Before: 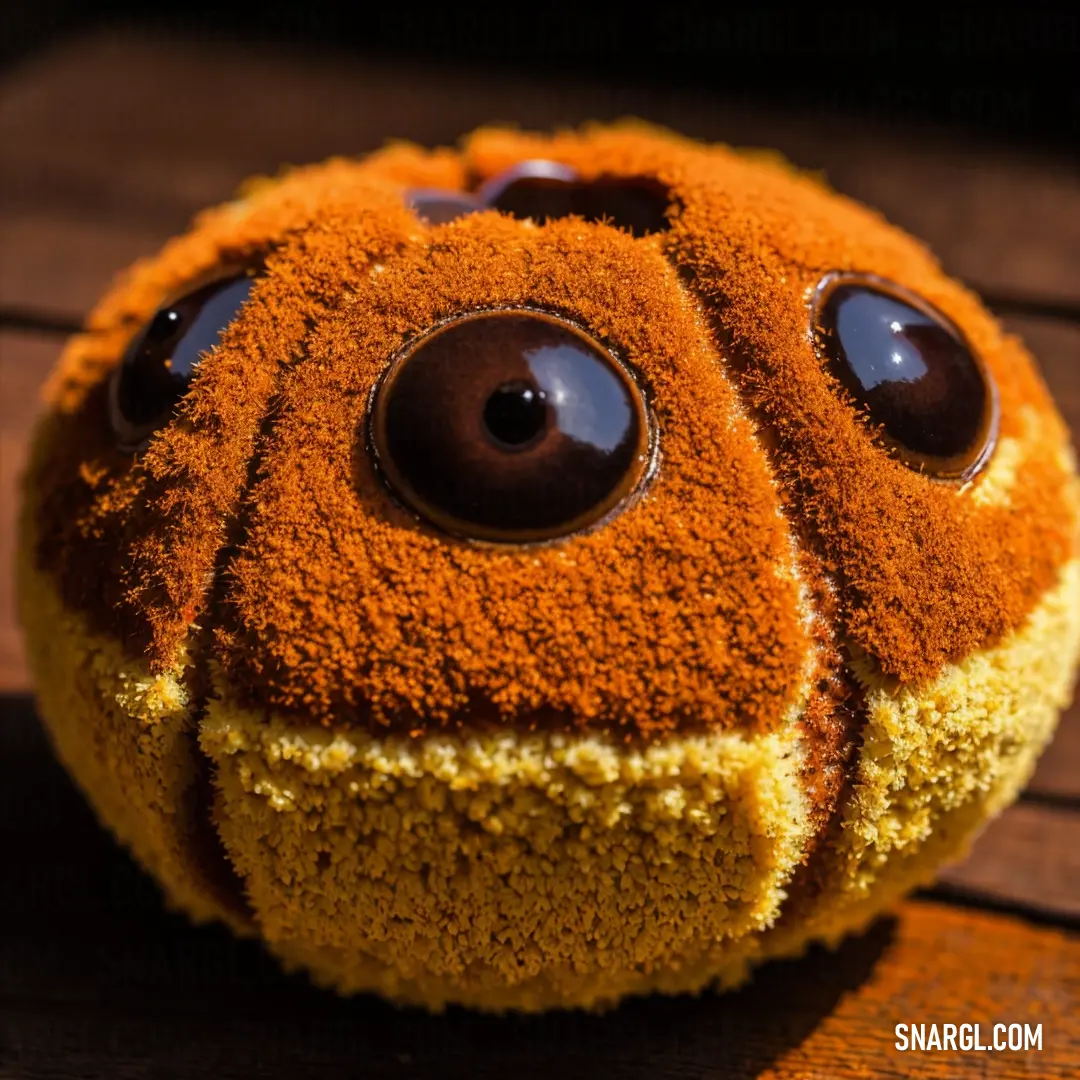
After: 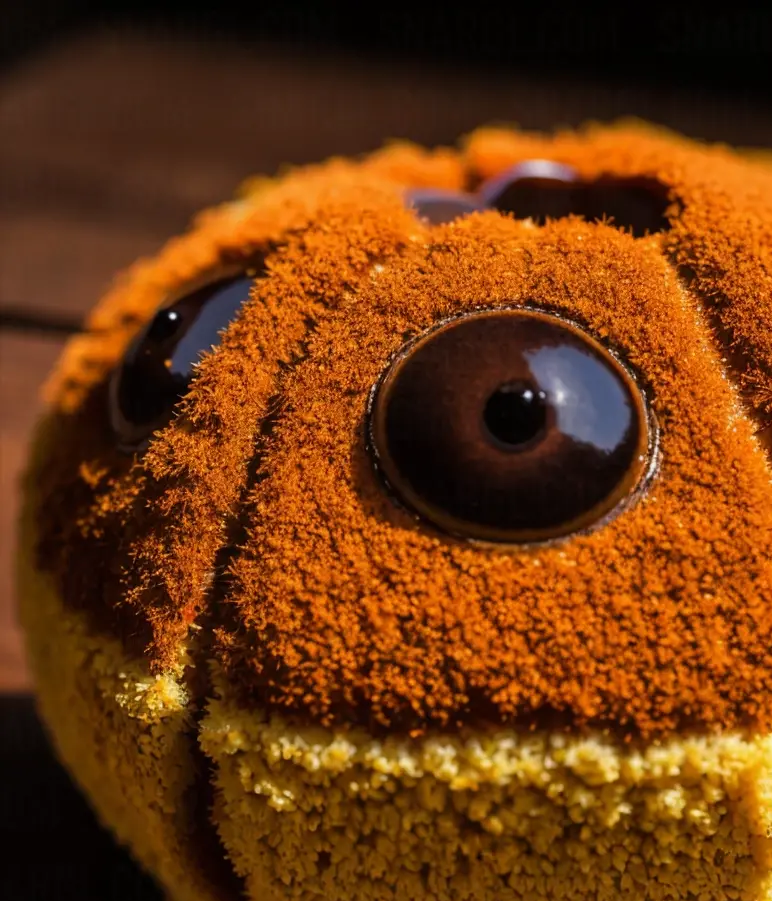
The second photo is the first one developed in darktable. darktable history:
crop: right 28.465%, bottom 16.542%
